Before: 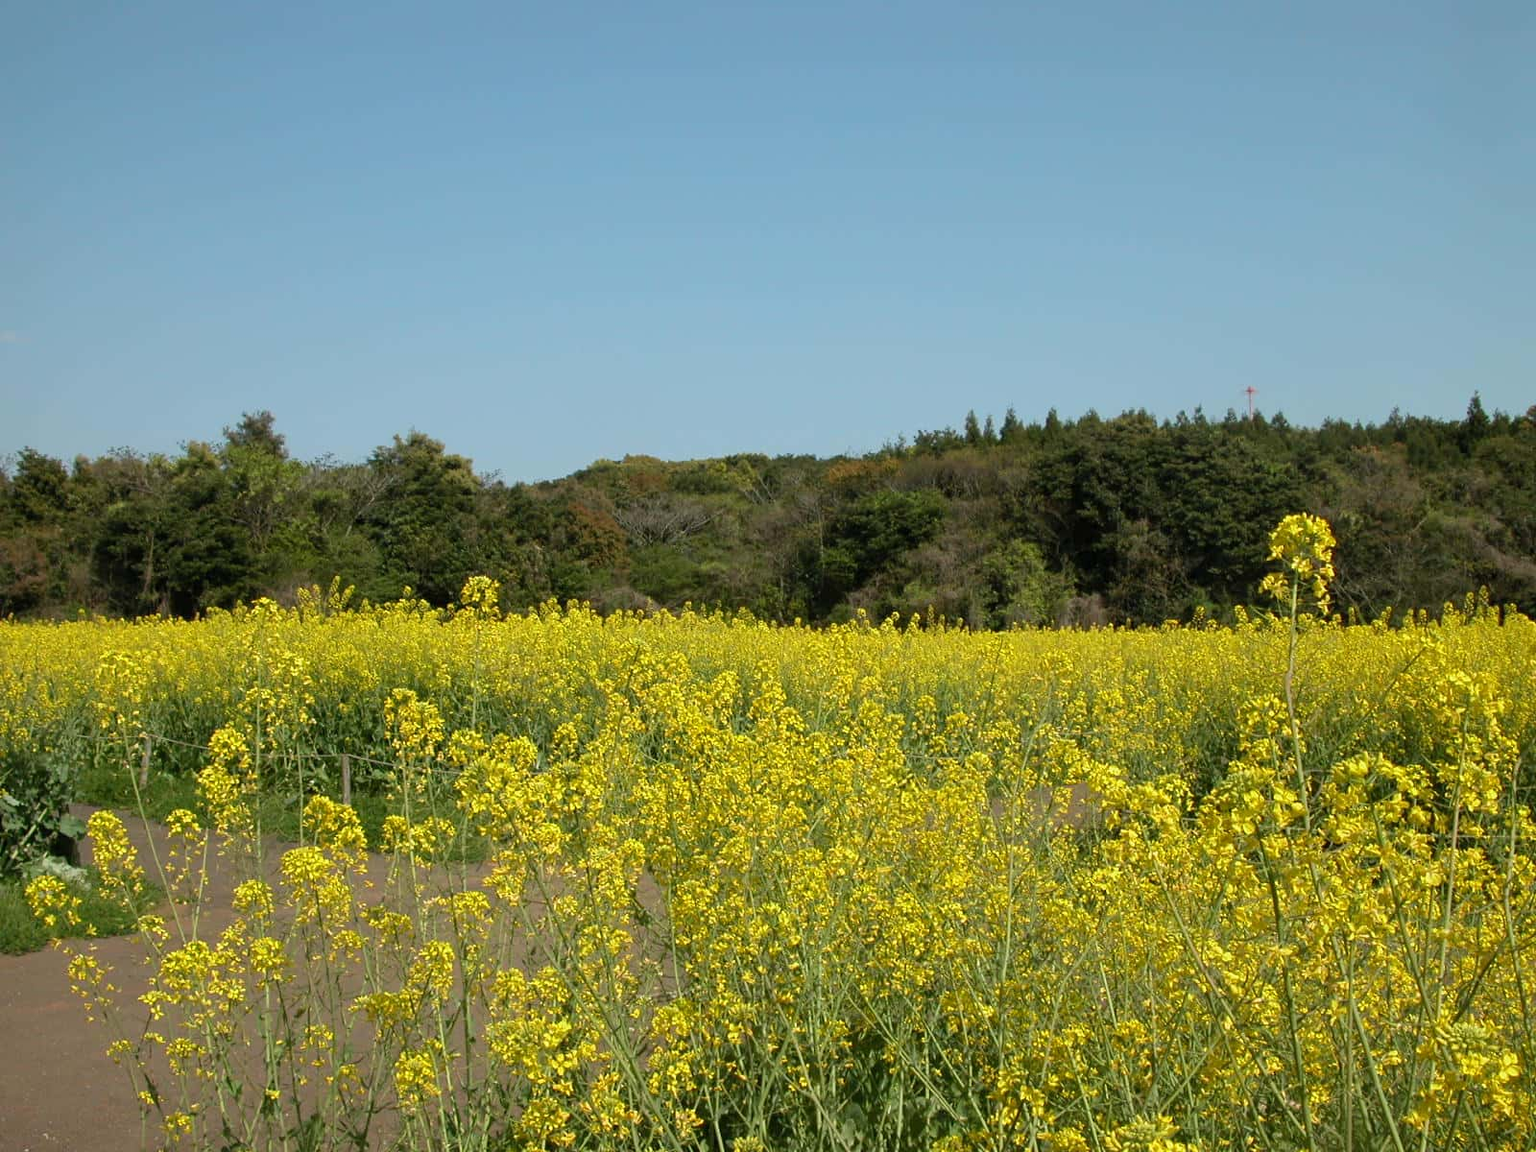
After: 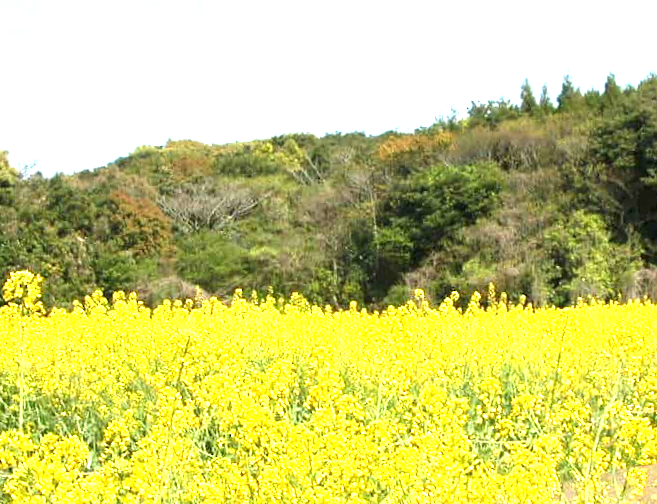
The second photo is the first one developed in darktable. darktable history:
exposure: black level correction 0, exposure 1.9 EV, compensate highlight preservation false
crop: left 30%, top 30%, right 30%, bottom 30%
rotate and perspective: rotation -2.22°, lens shift (horizontal) -0.022, automatic cropping off
